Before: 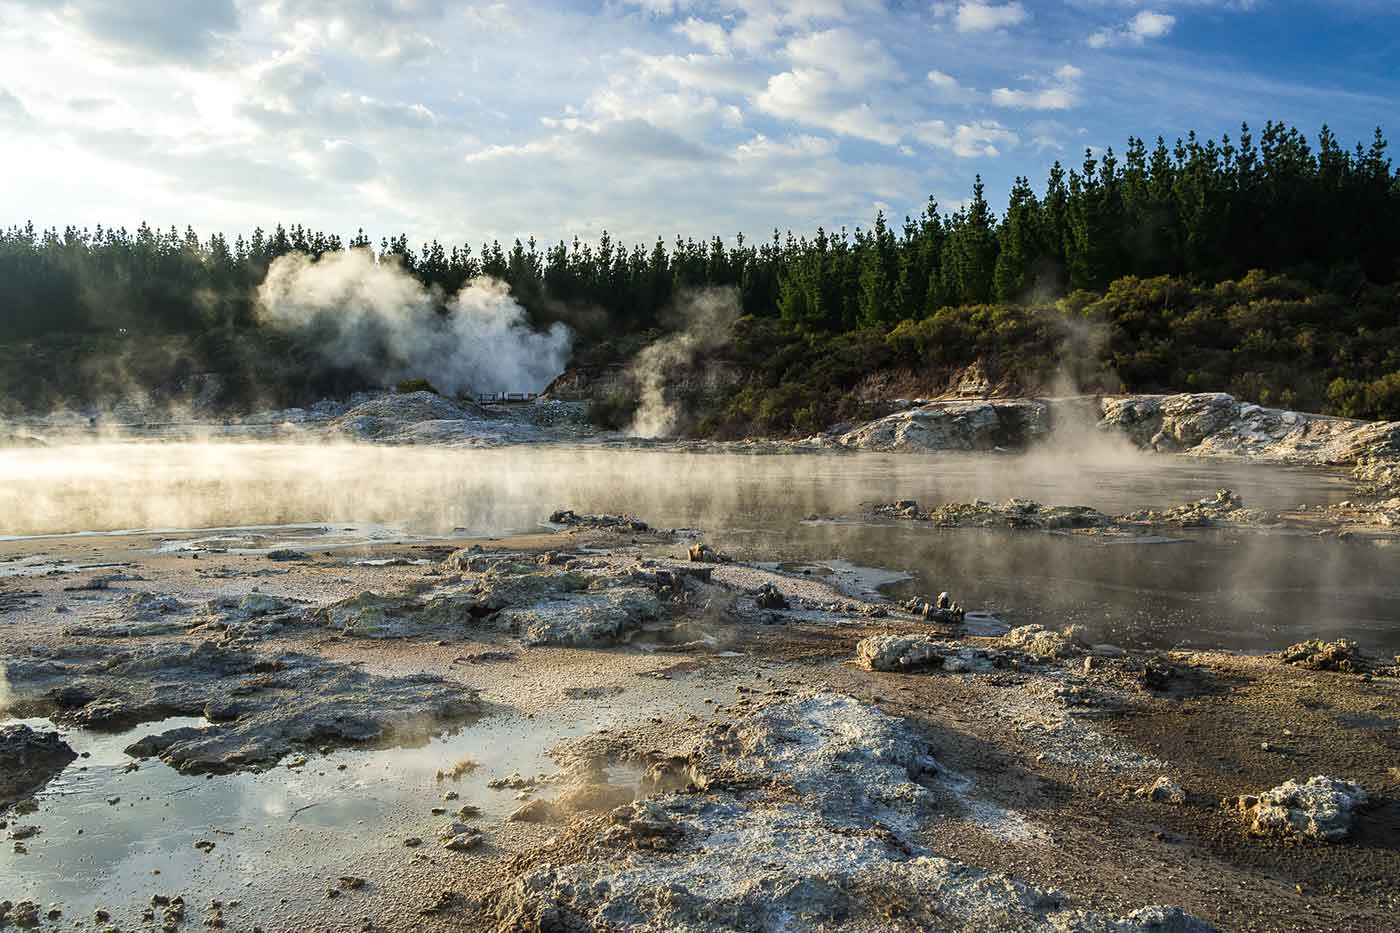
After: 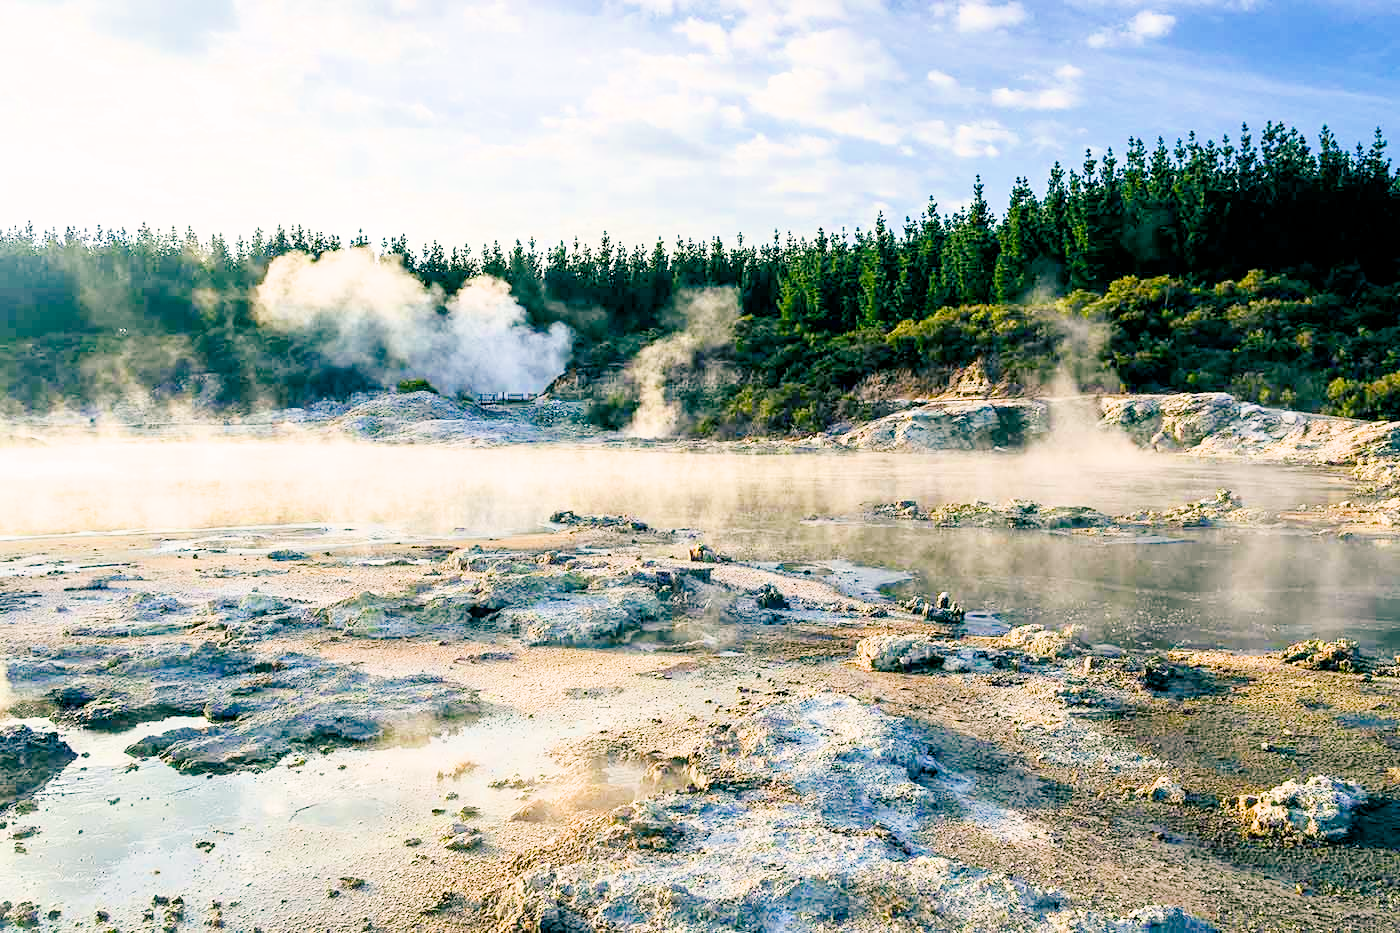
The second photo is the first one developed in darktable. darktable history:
exposure: black level correction 0.001, exposure 2 EV, compensate highlight preservation false
filmic rgb: black relative exposure -7.65 EV, white relative exposure 4.56 EV, hardness 3.61
color balance rgb: shadows lift › luminance -28.76%, shadows lift › chroma 10%, shadows lift › hue 230°, power › chroma 0.5%, power › hue 215°, highlights gain › luminance 7.14%, highlights gain › chroma 1%, highlights gain › hue 50°, global offset › luminance -0.29%, global offset › hue 260°, perceptual saturation grading › global saturation 20%, perceptual saturation grading › highlights -13.92%, perceptual saturation grading › shadows 50%
